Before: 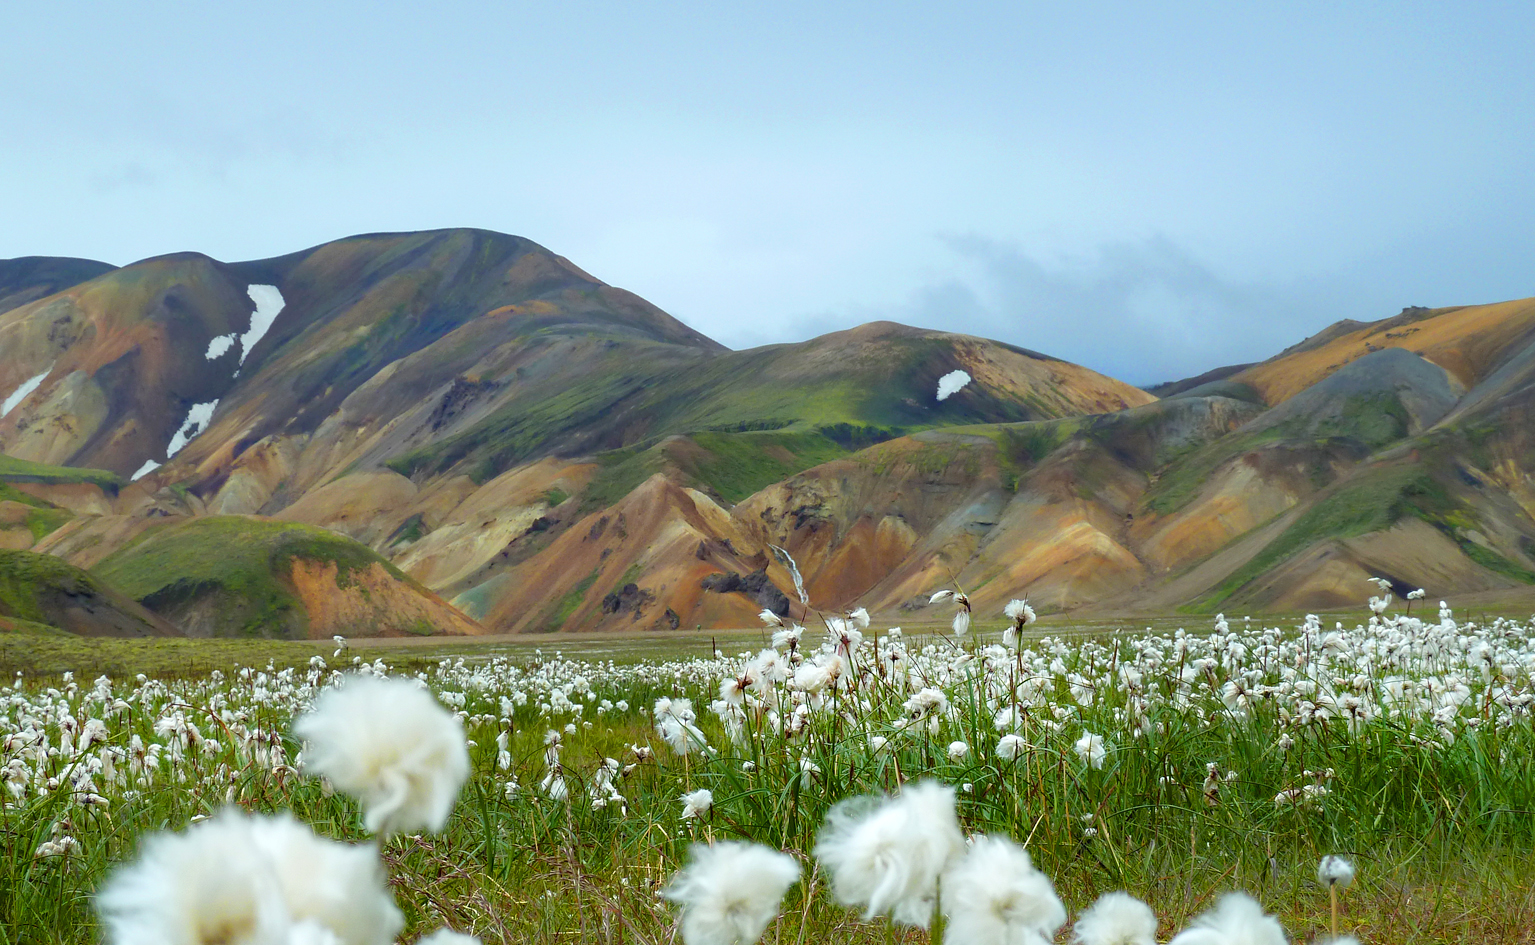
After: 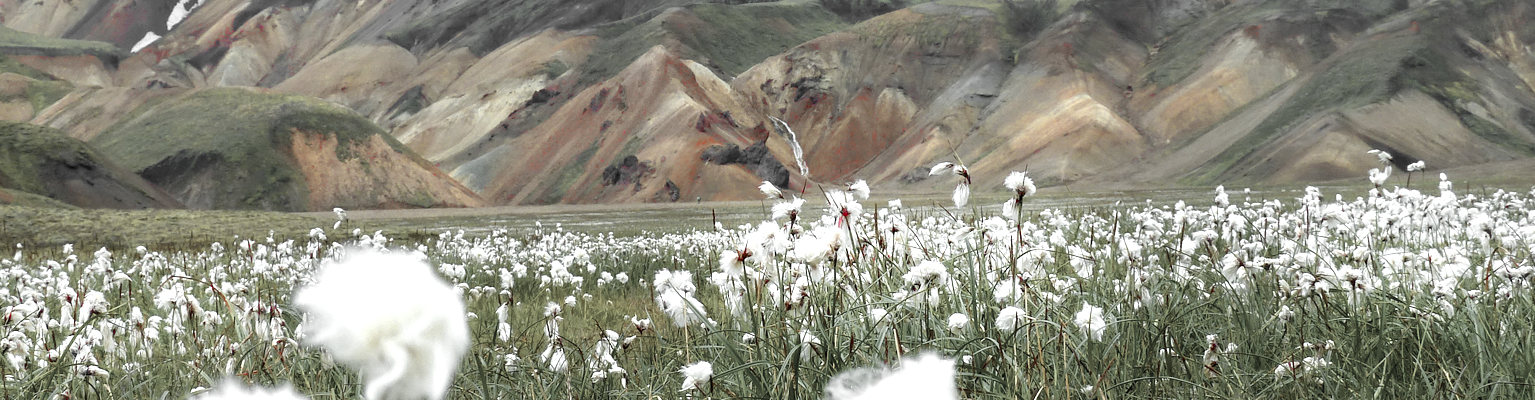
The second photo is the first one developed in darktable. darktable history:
local contrast: highlights 103%, shadows 97%, detail 119%, midtone range 0.2
crop: top 45.374%, bottom 12.286%
contrast brightness saturation: contrast 0.039, saturation 0.068
exposure: black level correction 0, exposure 0.499 EV, compensate highlight preservation false
color zones: curves: ch1 [(0, 0.831) (0.08, 0.771) (0.157, 0.268) (0.241, 0.207) (0.562, -0.005) (0.714, -0.013) (0.876, 0.01) (1, 0.831)]
